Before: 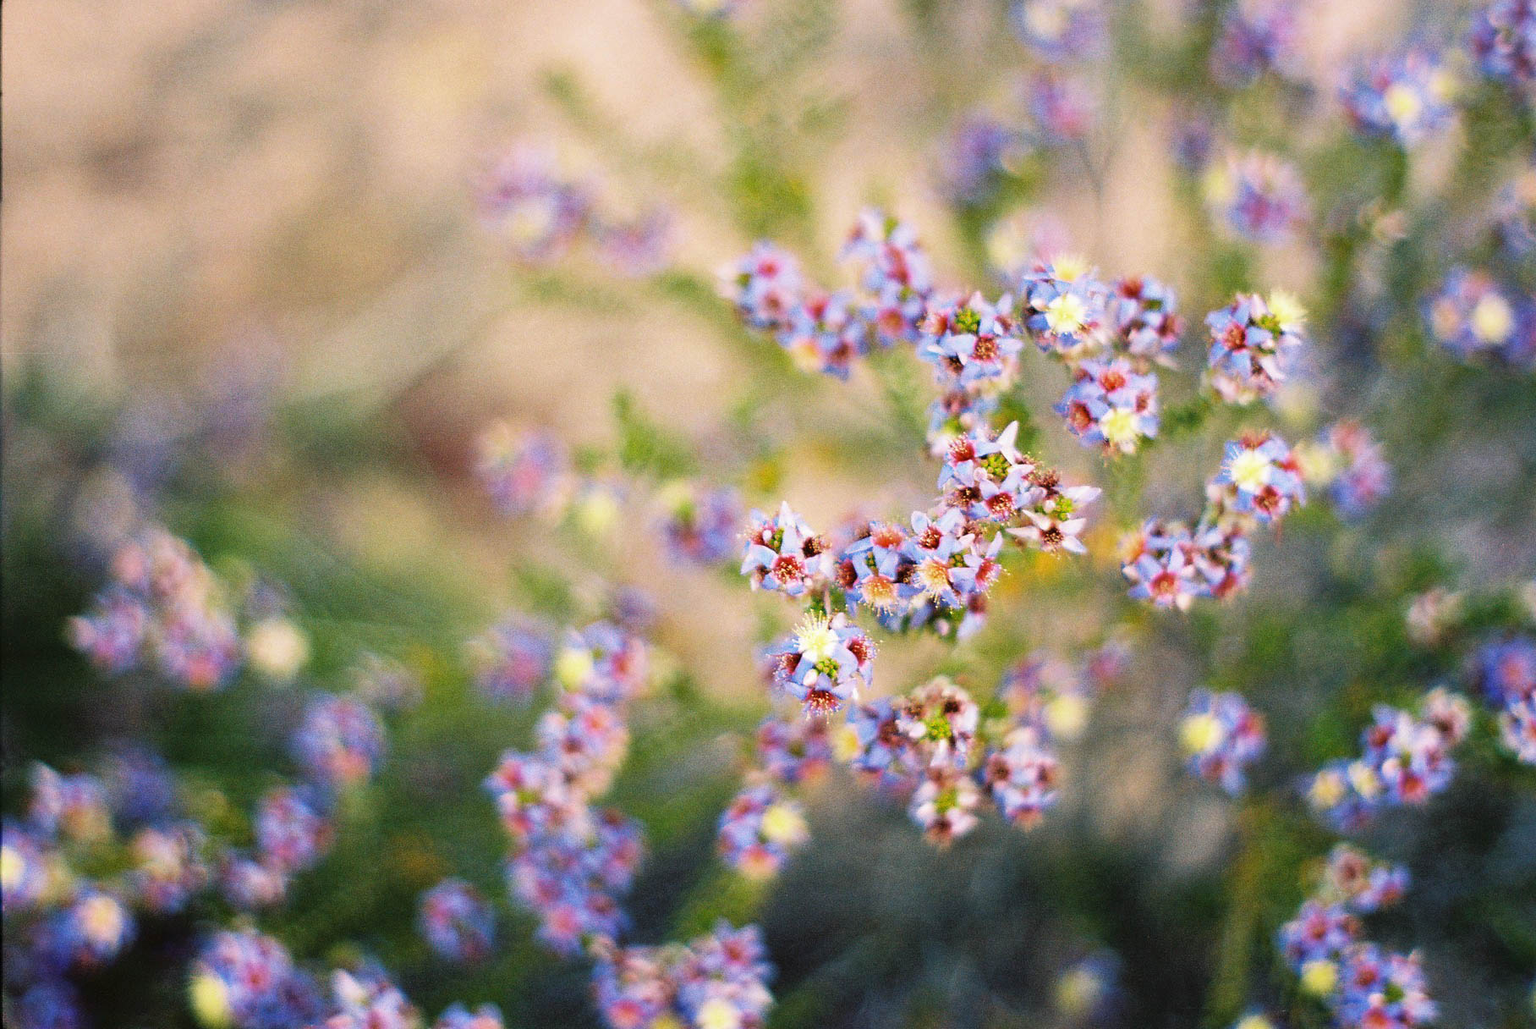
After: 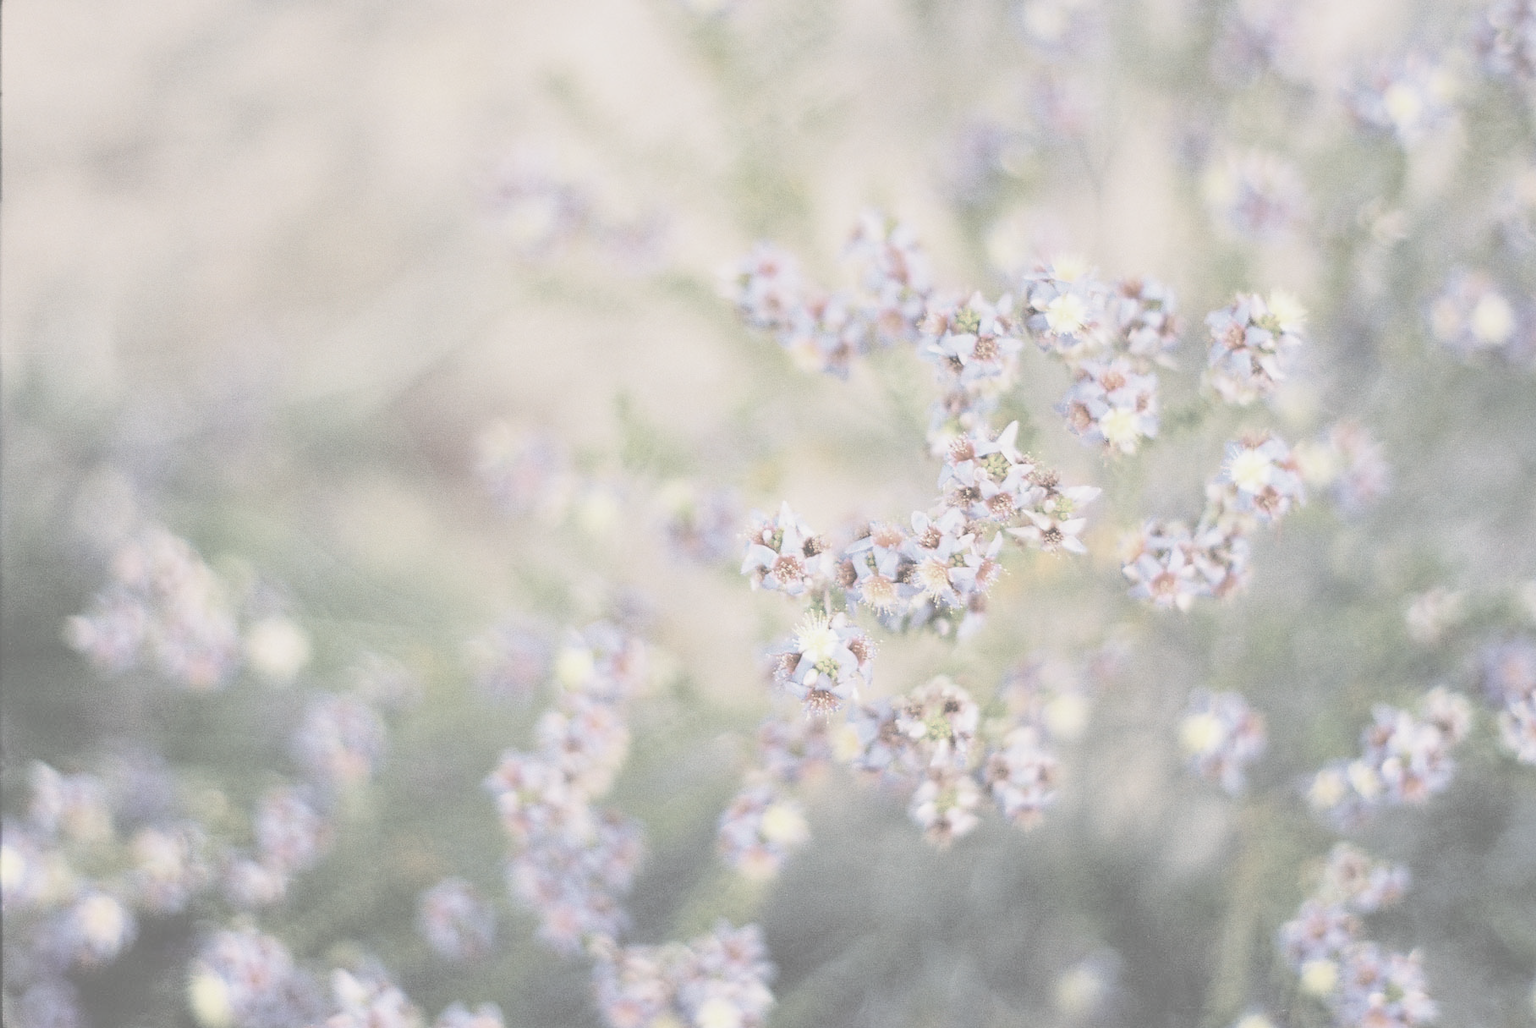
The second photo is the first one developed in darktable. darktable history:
local contrast: on, module defaults
exposure: exposure -0.01 EV, compensate highlight preservation false
contrast brightness saturation: contrast -0.32, brightness 0.75, saturation -0.78
